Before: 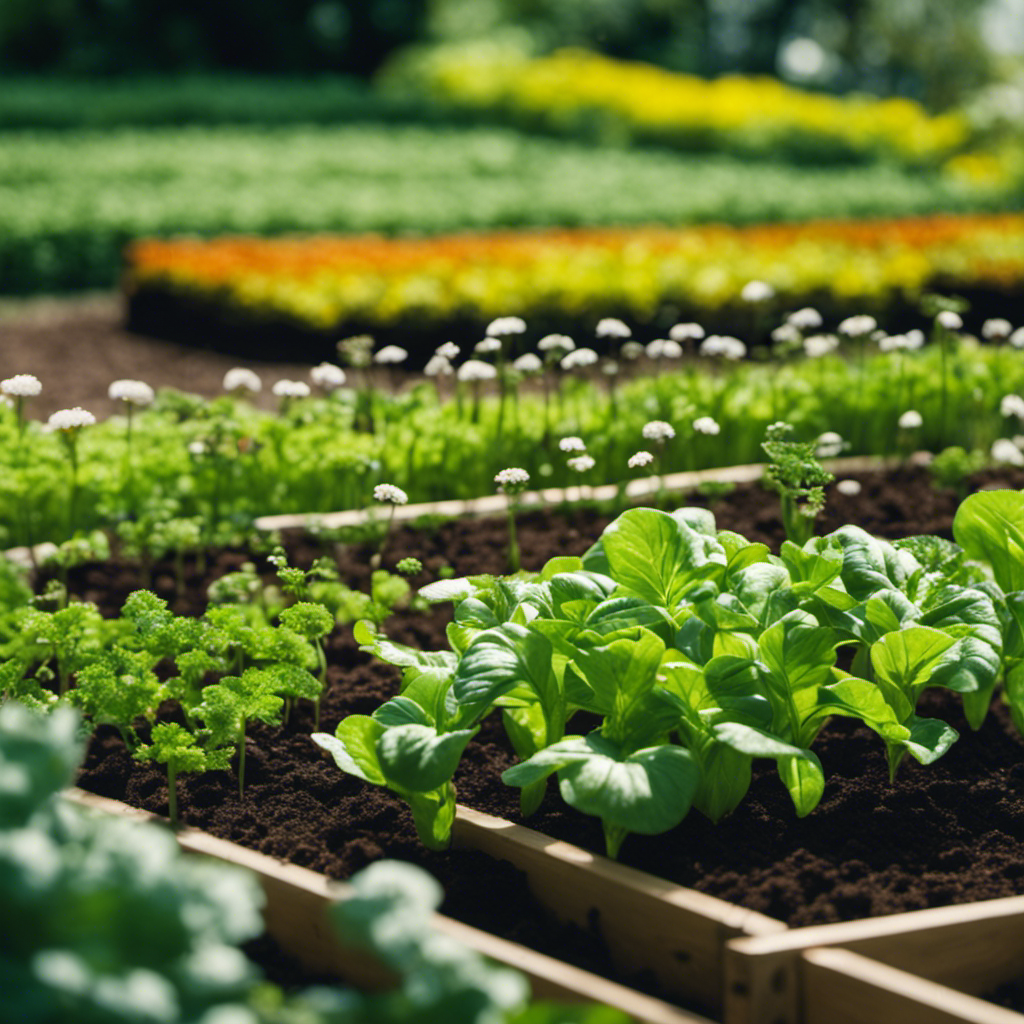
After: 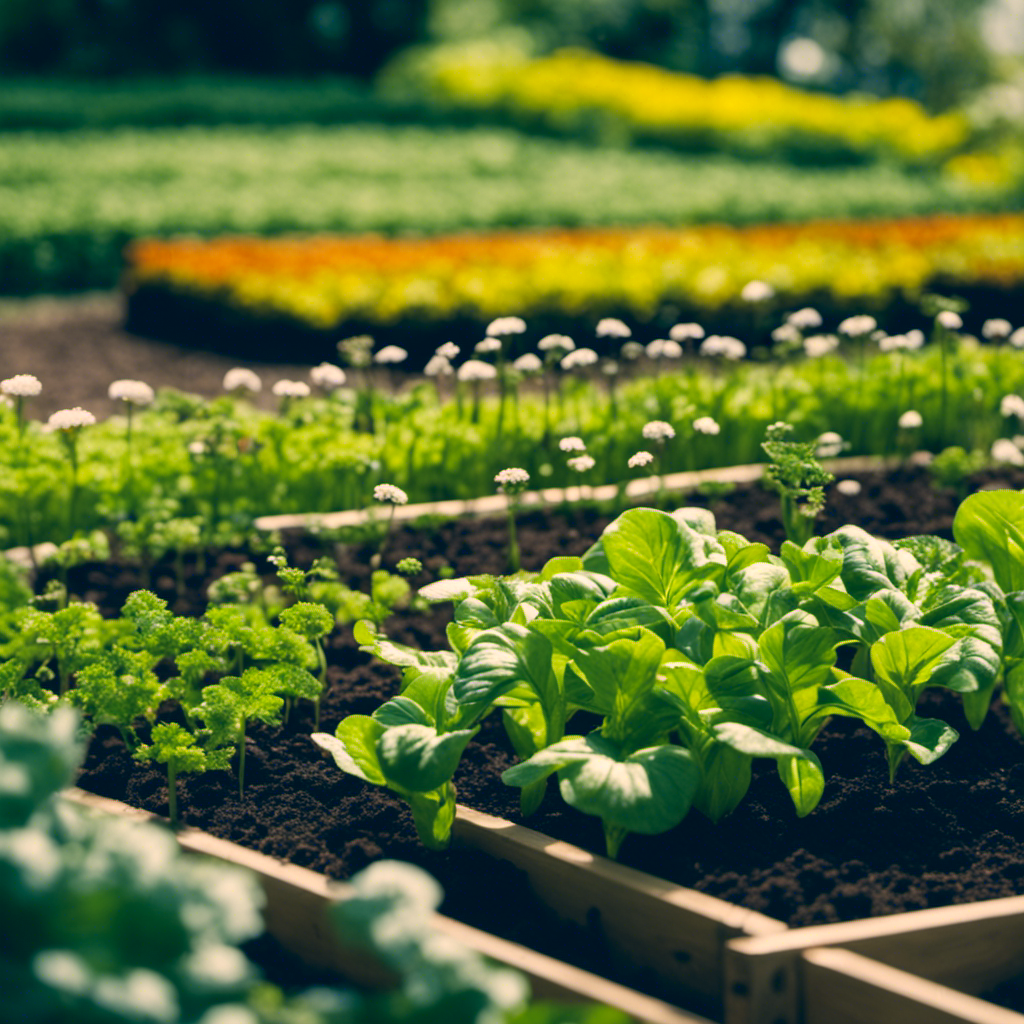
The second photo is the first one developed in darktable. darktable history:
color correction: highlights a* 10.37, highlights b* 14.76, shadows a* -9.74, shadows b* -14.86
